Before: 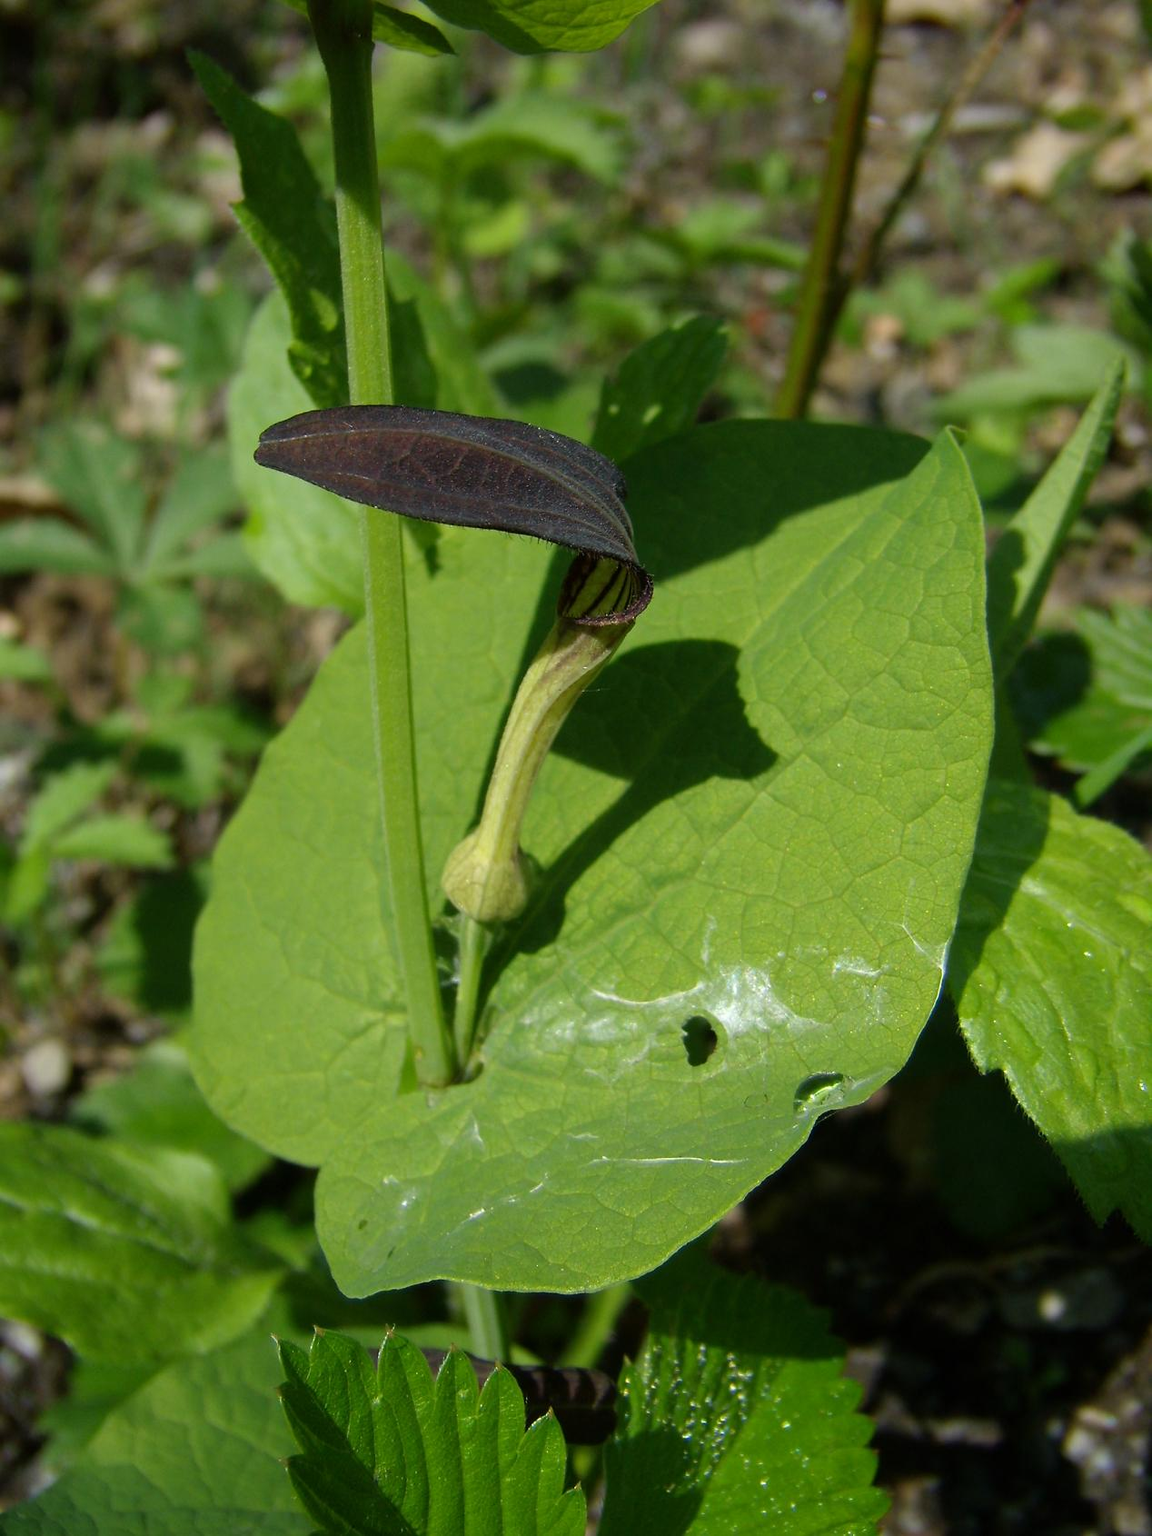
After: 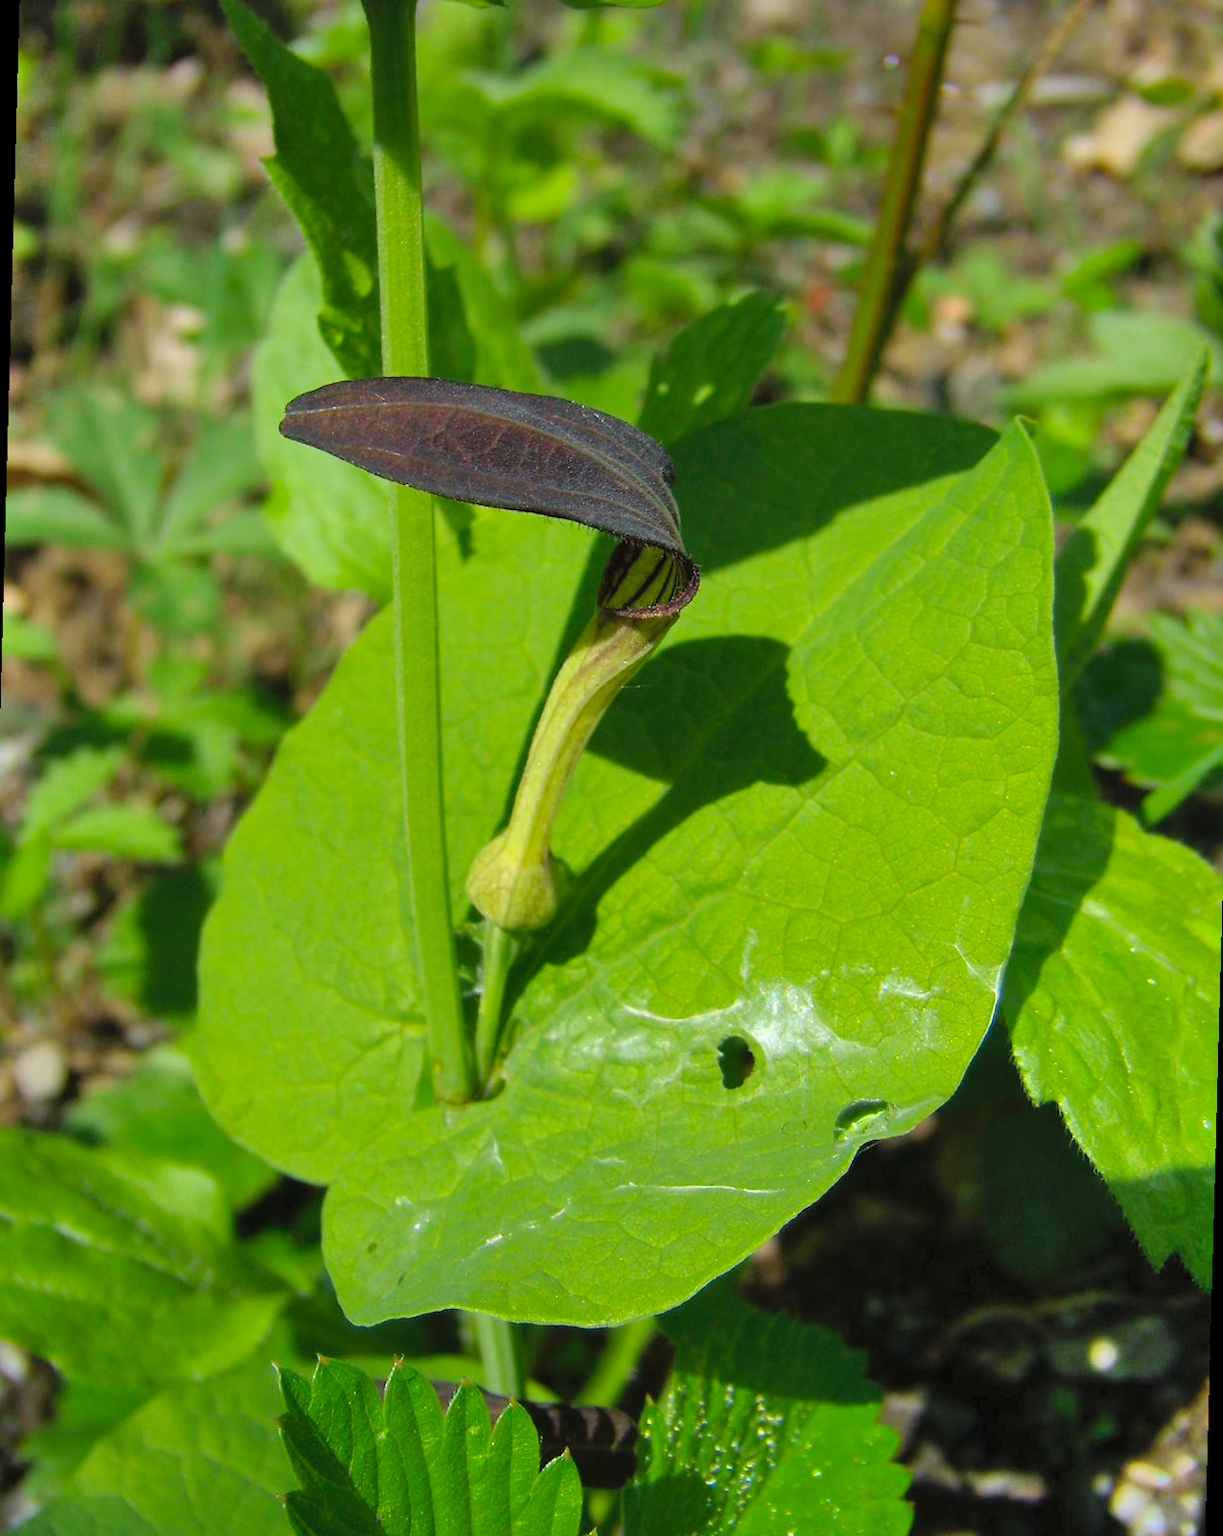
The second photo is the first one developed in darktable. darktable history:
shadows and highlights: soften with gaussian
contrast brightness saturation: contrast 0.07, brightness 0.18, saturation 0.4
rotate and perspective: rotation 1.57°, crop left 0.018, crop right 0.982, crop top 0.039, crop bottom 0.961
